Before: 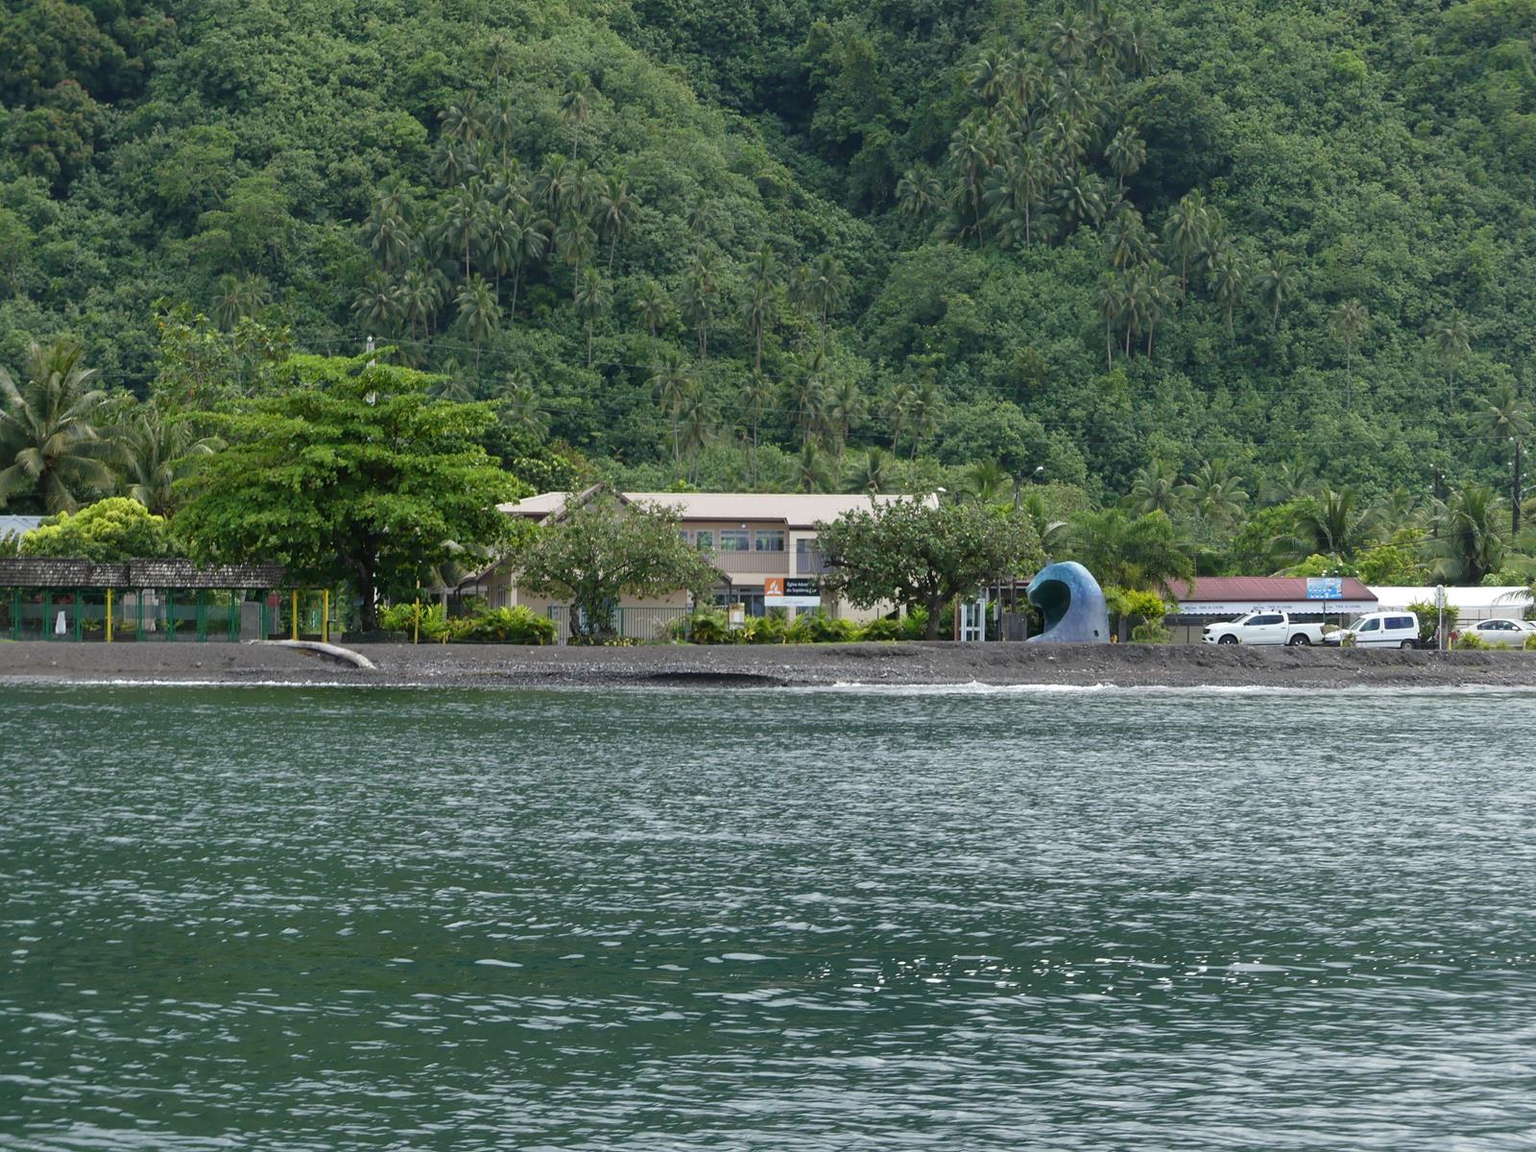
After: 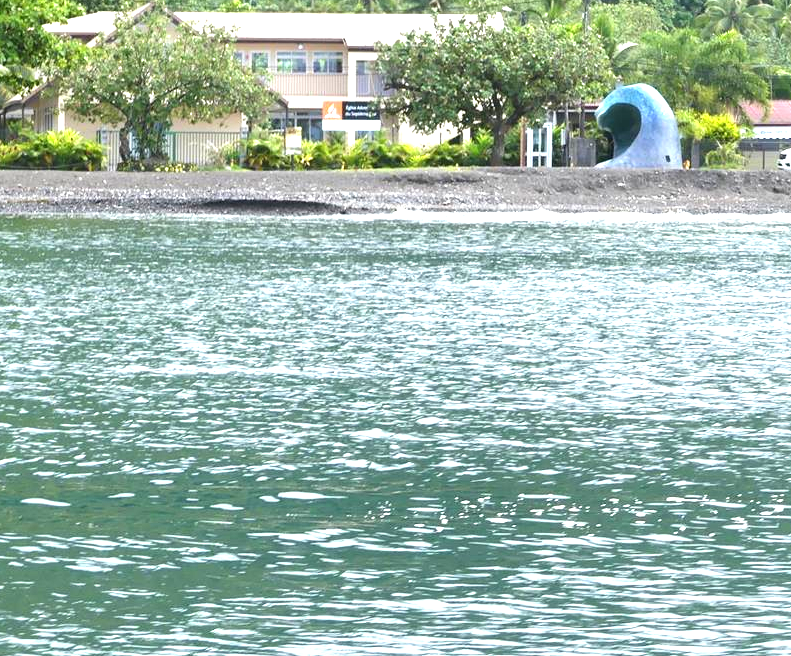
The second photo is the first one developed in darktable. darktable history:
crop: left 29.672%, top 41.786%, right 20.851%, bottom 3.487%
exposure: black level correction 0, exposure 1 EV, compensate exposure bias true, compensate highlight preservation false
